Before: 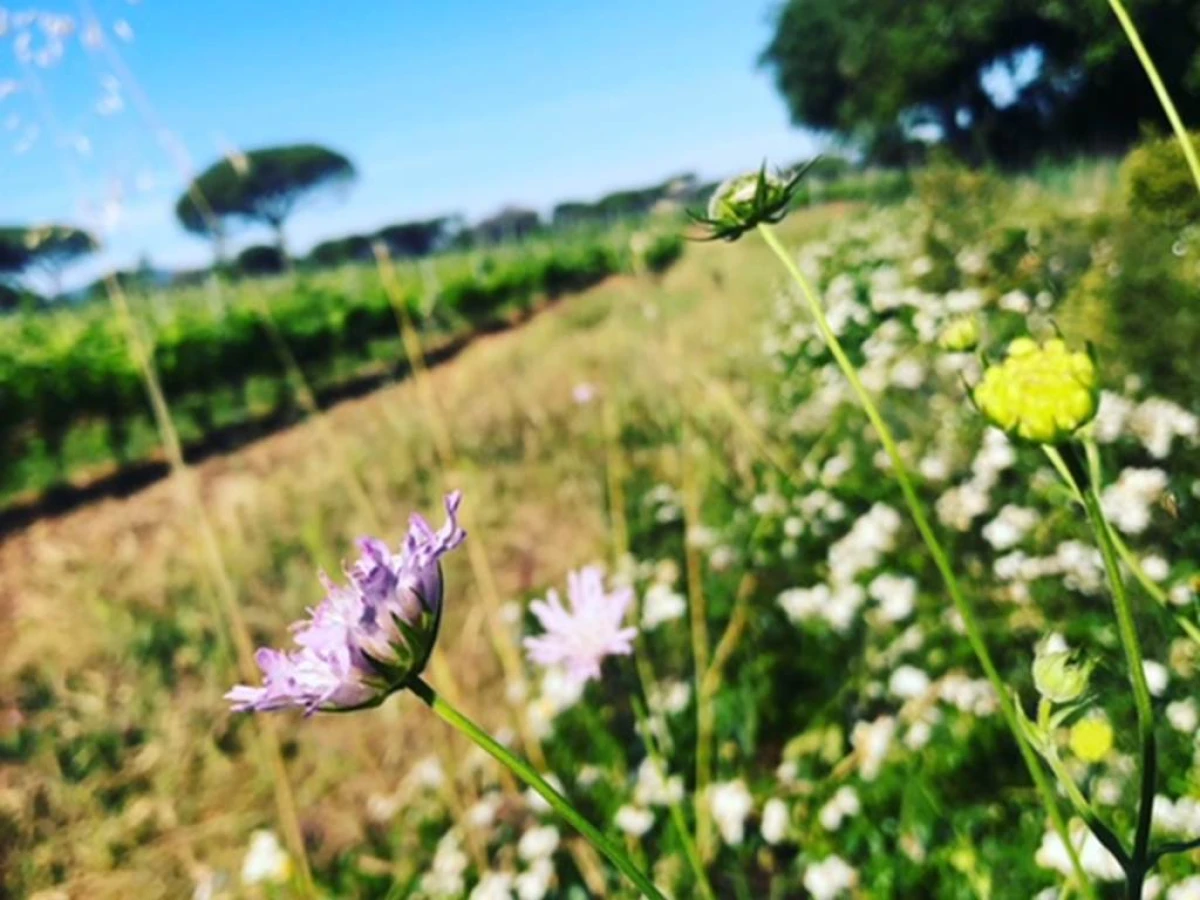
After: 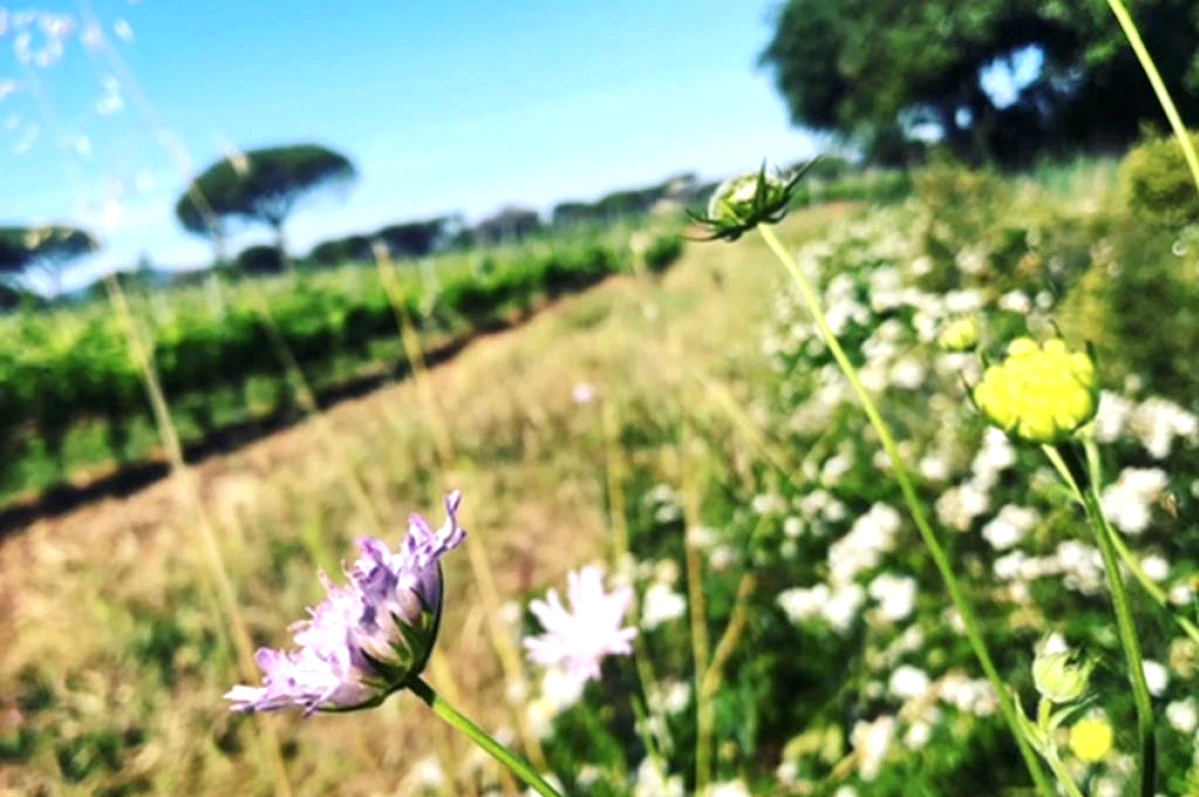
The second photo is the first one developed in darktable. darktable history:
shadows and highlights: radius 113.12, shadows 51.14, white point adjustment 8.97, highlights -4.54, soften with gaussian
local contrast: highlights 103%, shadows 101%, detail 119%, midtone range 0.2
crop and rotate: top 0%, bottom 11.438%
